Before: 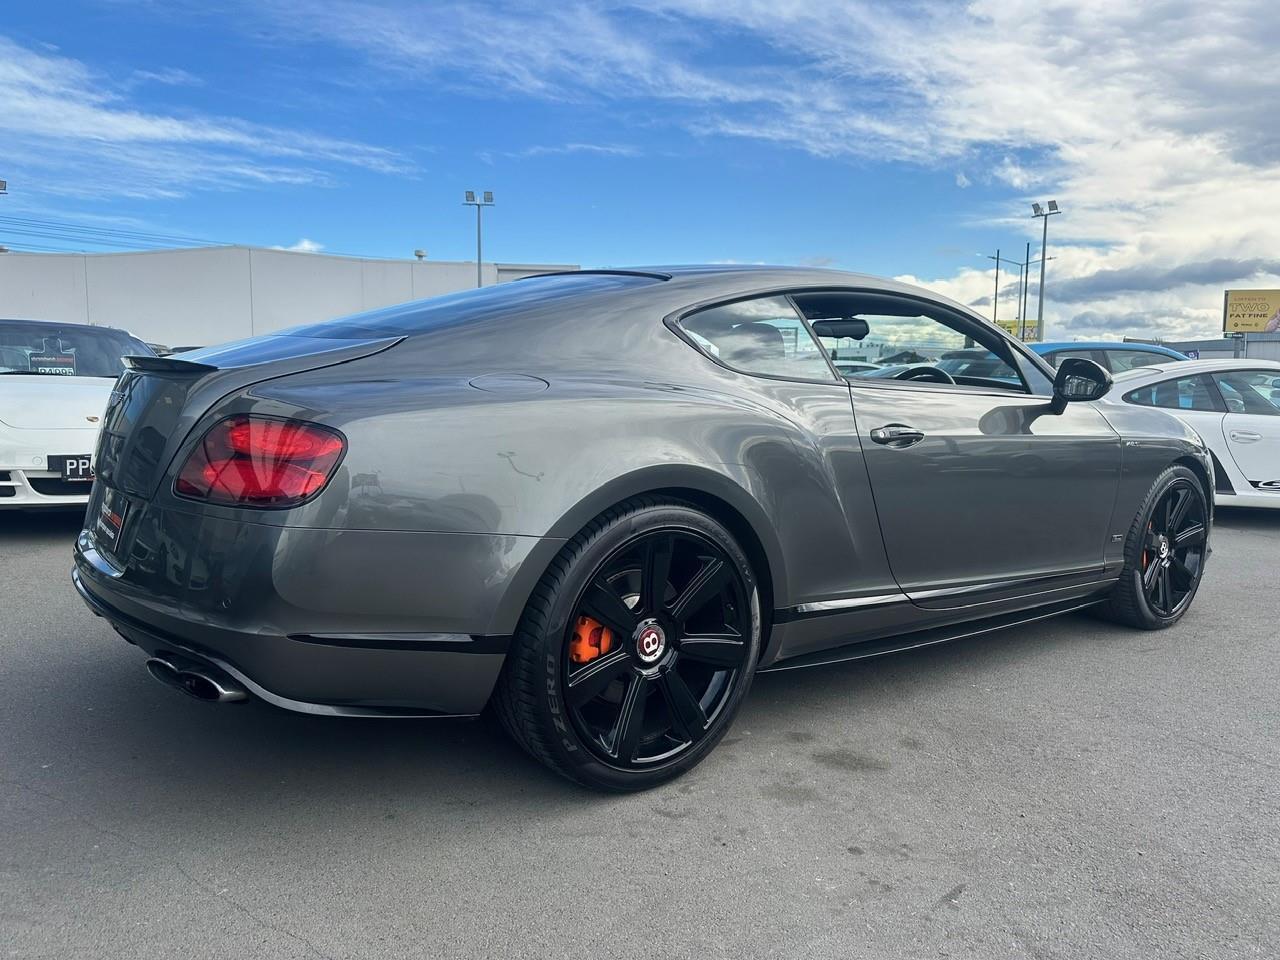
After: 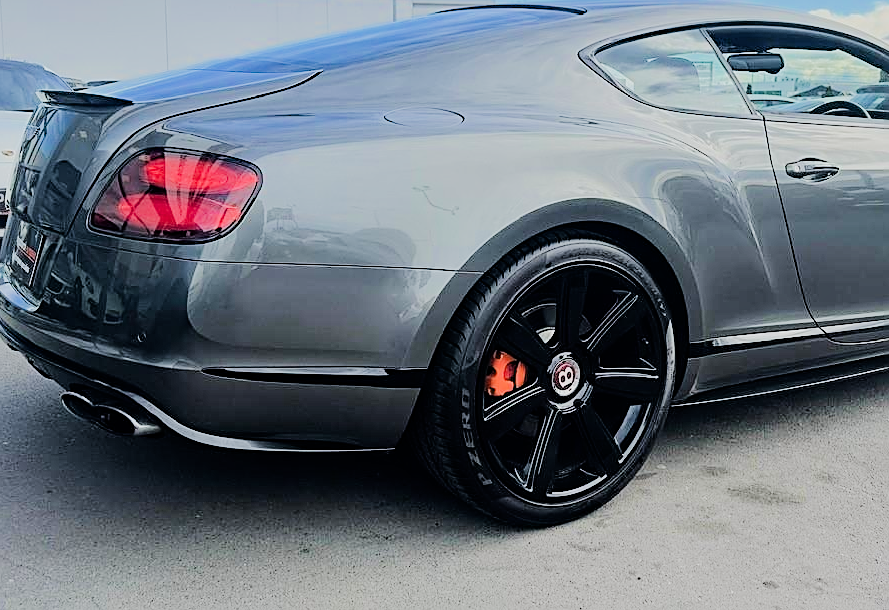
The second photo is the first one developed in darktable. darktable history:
tone equalizer: -7 EV 0.149 EV, -6 EV 0.608 EV, -5 EV 1.19 EV, -4 EV 1.35 EV, -3 EV 1.18 EV, -2 EV 0.6 EV, -1 EV 0.154 EV, edges refinement/feathering 500, mask exposure compensation -1.57 EV, preserve details no
filmic rgb: black relative exposure -7.65 EV, white relative exposure 4.56 EV, threshold 5.95 EV, hardness 3.61, contrast 1.053, iterations of high-quality reconstruction 0, enable highlight reconstruction true
crop: left 6.67%, top 27.722%, right 23.829%, bottom 8.71%
haze removal: compatibility mode true, adaptive false
sharpen: on, module defaults
